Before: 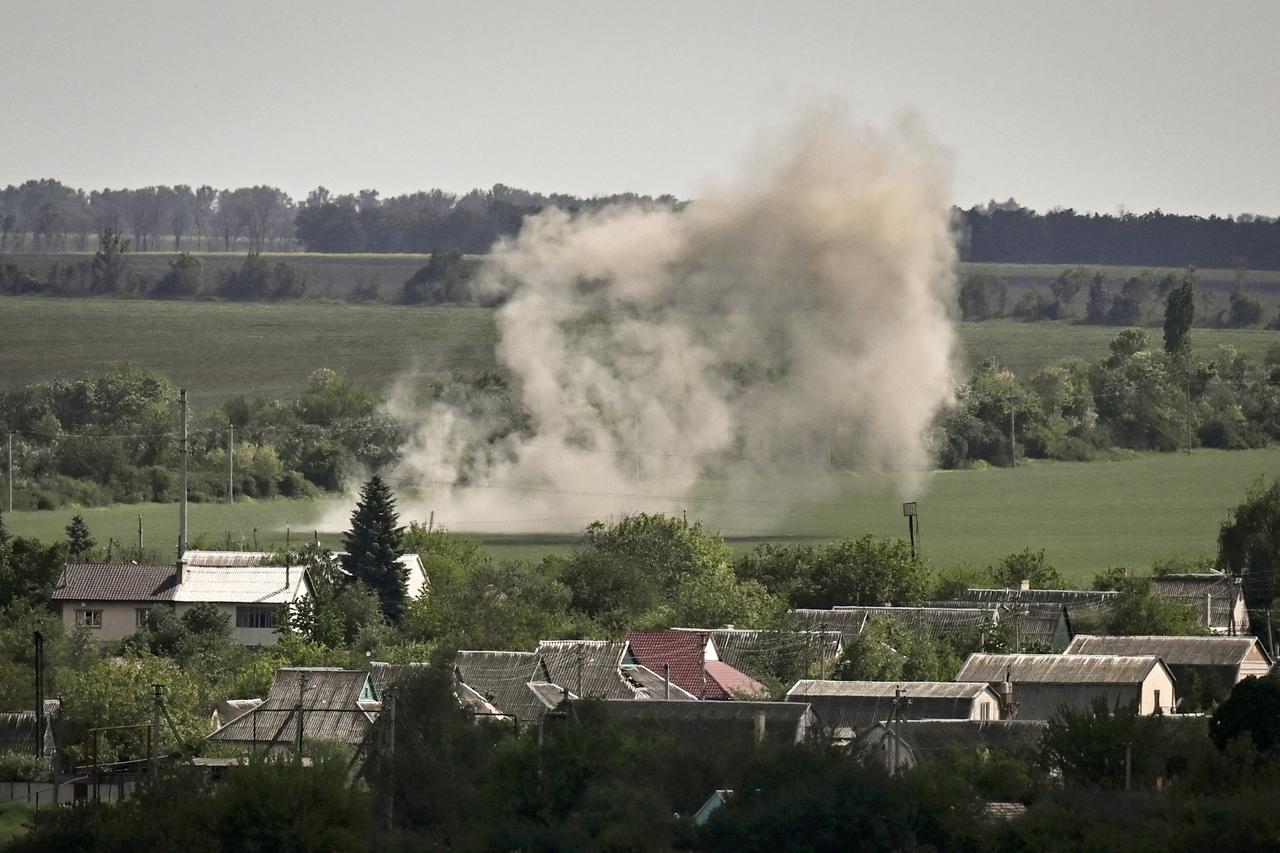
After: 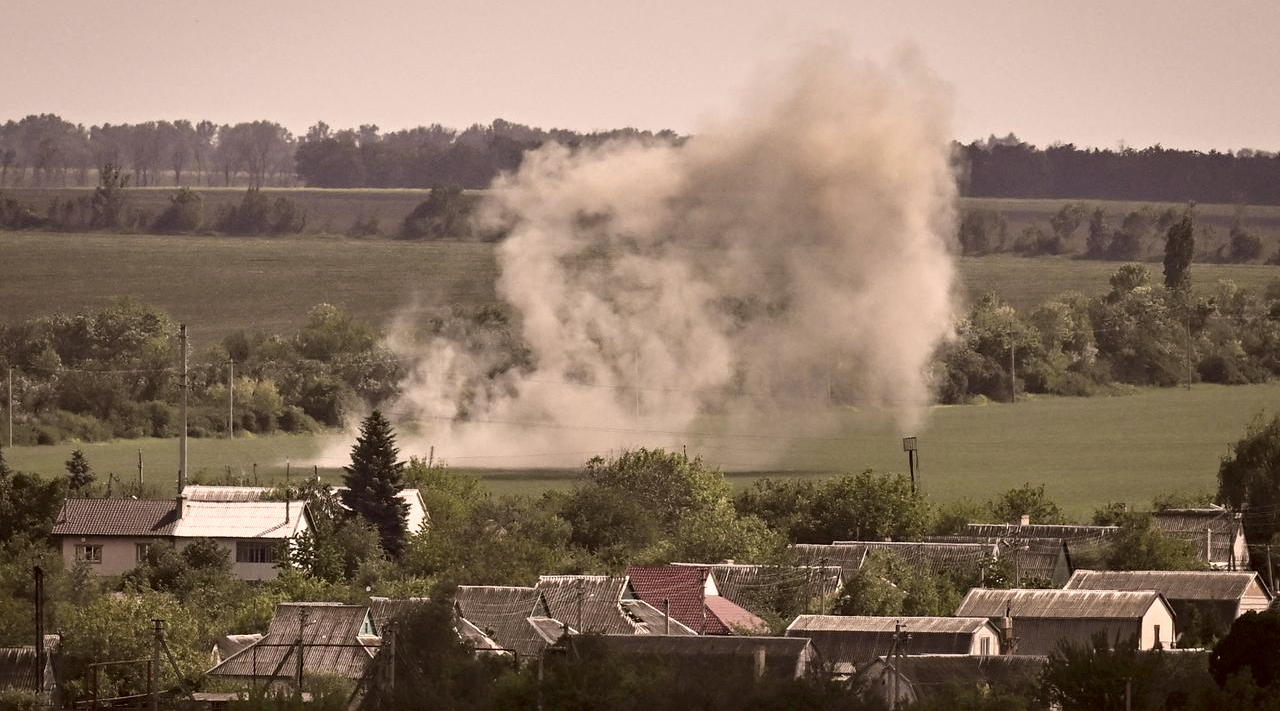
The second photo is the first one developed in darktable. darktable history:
color correction: highlights a* 10.21, highlights b* 9.79, shadows a* 8.61, shadows b* 7.88, saturation 0.8
crop: top 7.625%, bottom 8.027%
